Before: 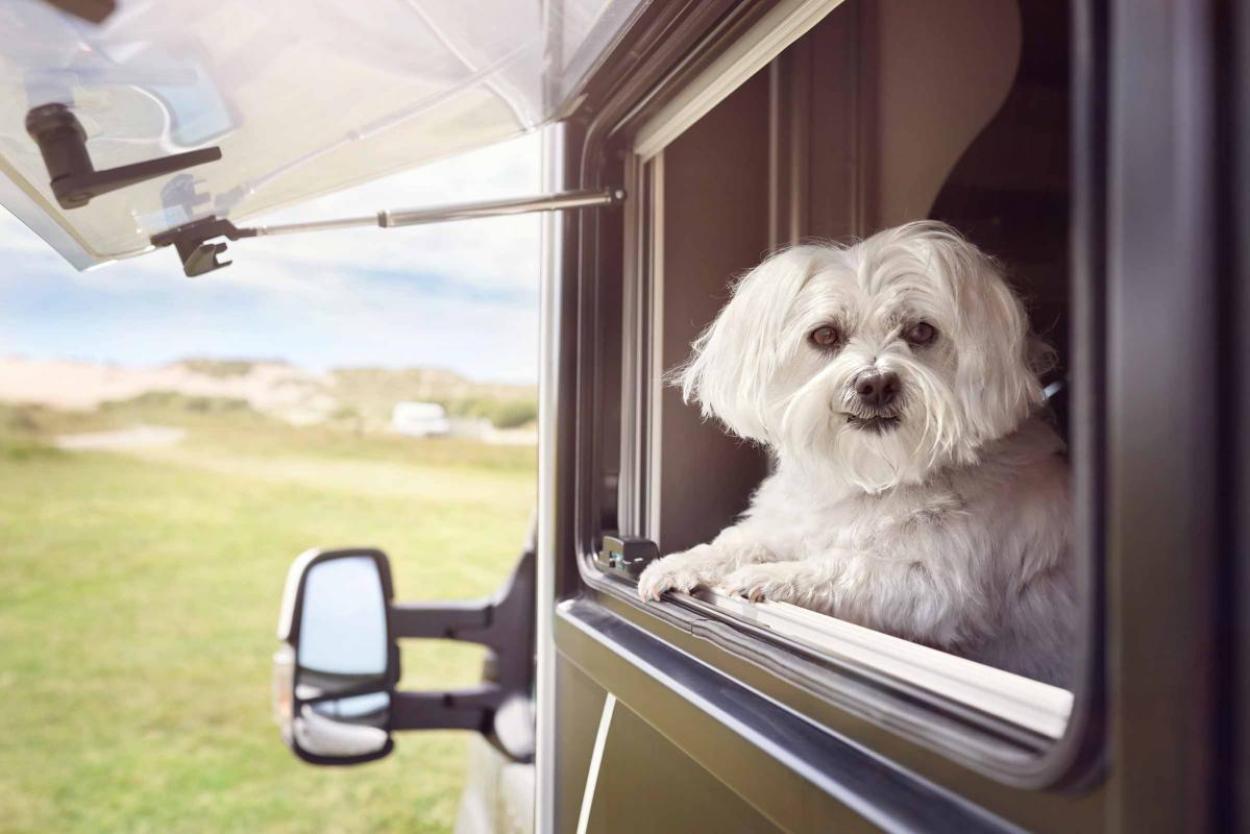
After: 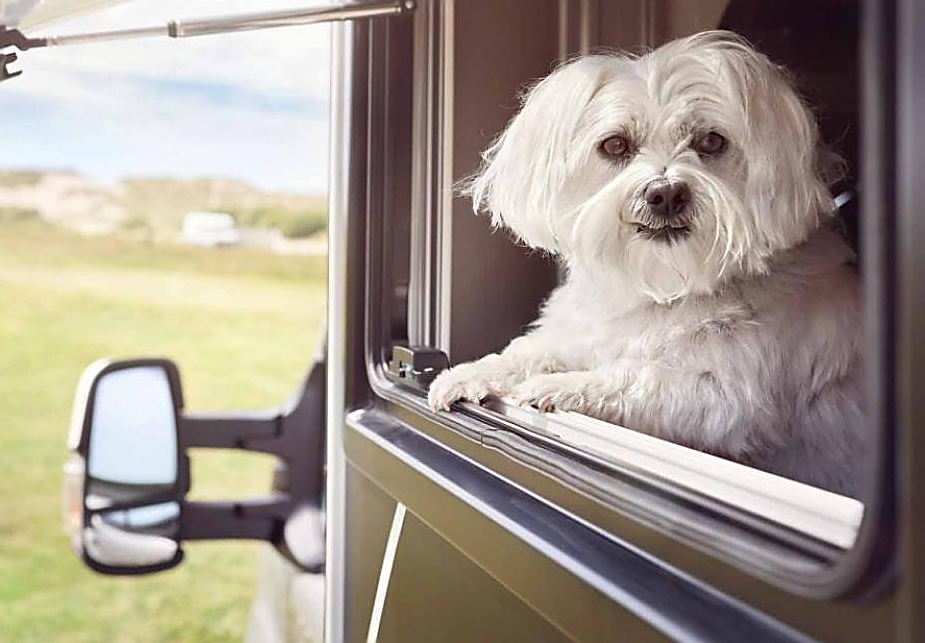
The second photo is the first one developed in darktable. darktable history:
sharpen: radius 1.4, amount 1.25, threshold 0.7
crop: left 16.871%, top 22.857%, right 9.116%
